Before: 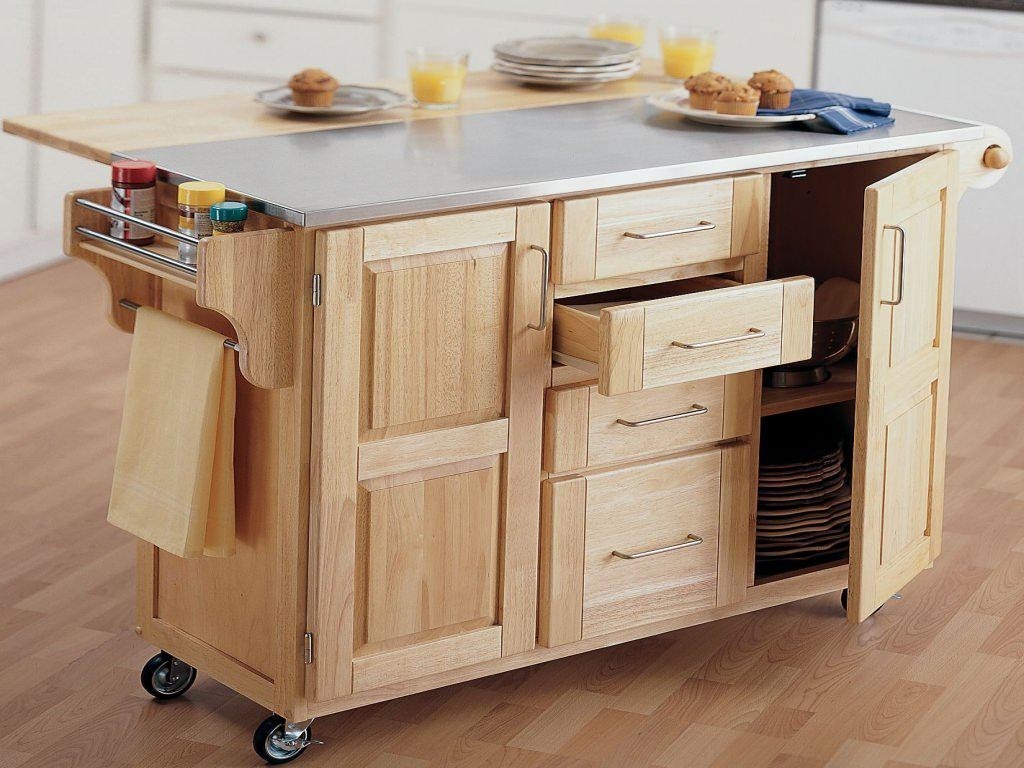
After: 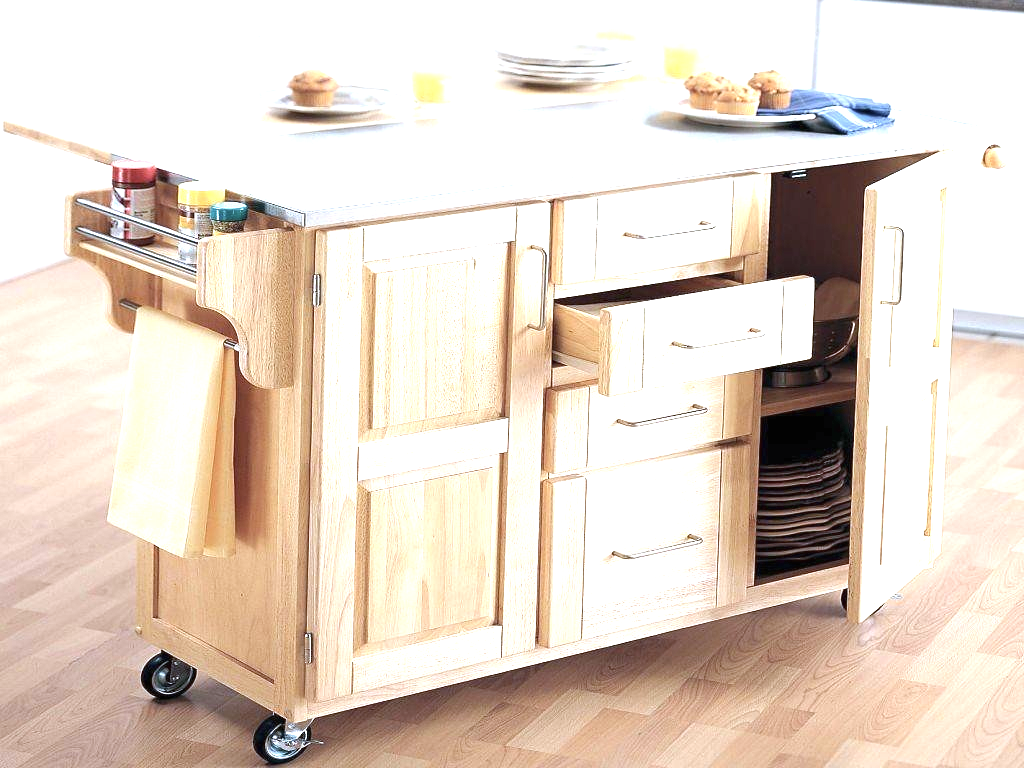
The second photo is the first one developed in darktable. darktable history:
exposure: black level correction 0, exposure 1.6 EV, compensate exposure bias true, compensate highlight preservation false
contrast brightness saturation: saturation -0.17
white balance: red 0.924, blue 1.095
